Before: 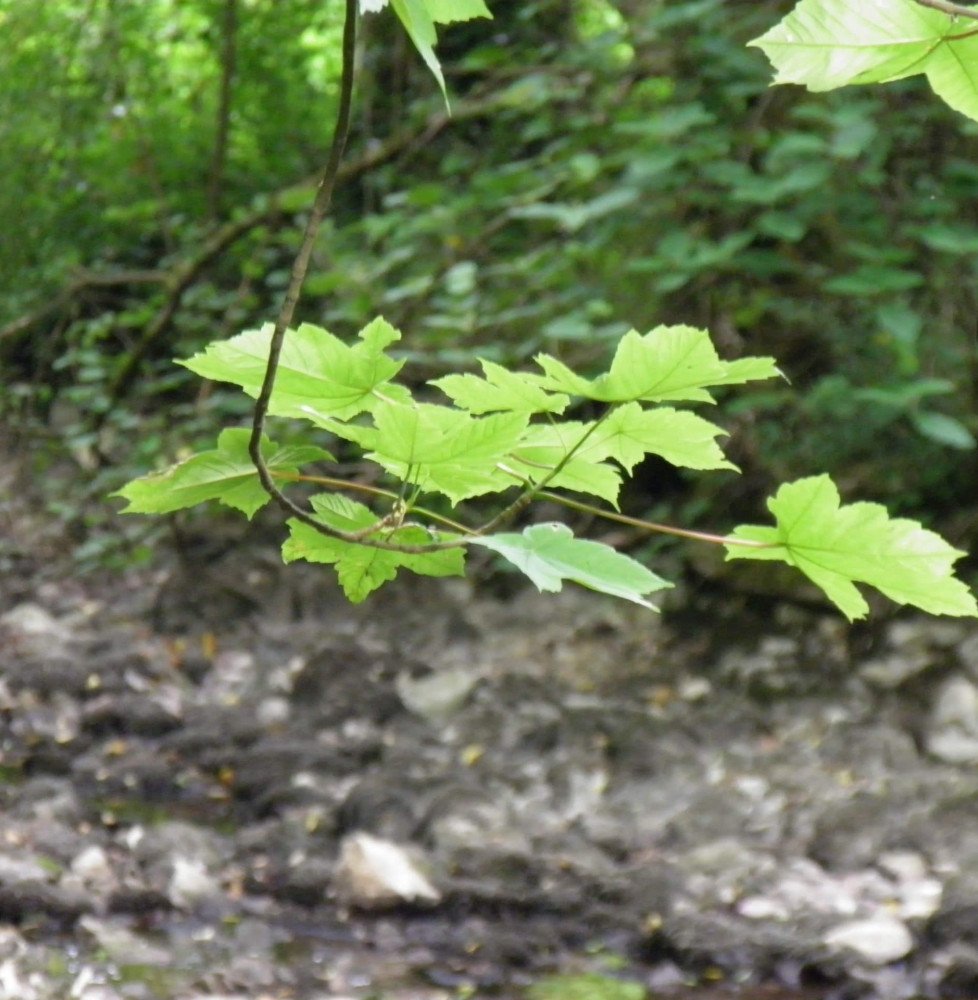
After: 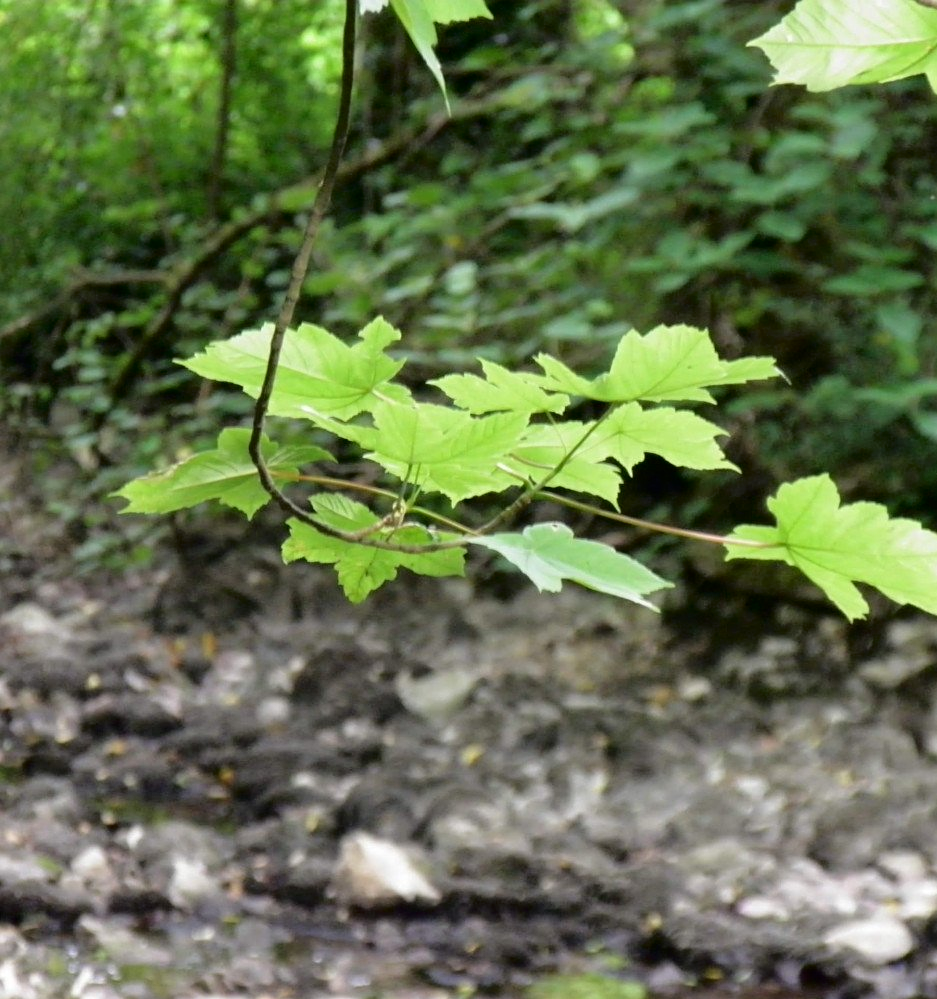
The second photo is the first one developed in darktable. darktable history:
crop: right 4.126%, bottom 0.031%
sharpen: amount 0.2
fill light: exposure -2 EV, width 8.6
